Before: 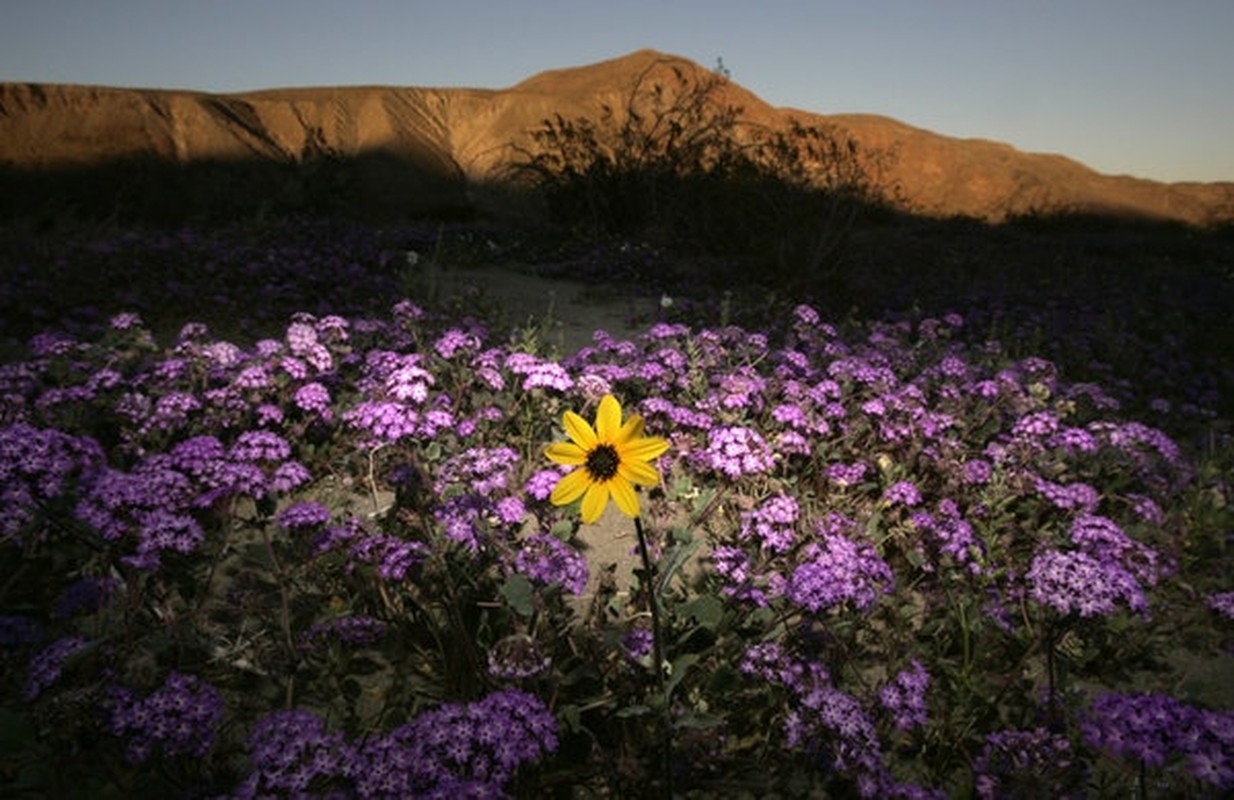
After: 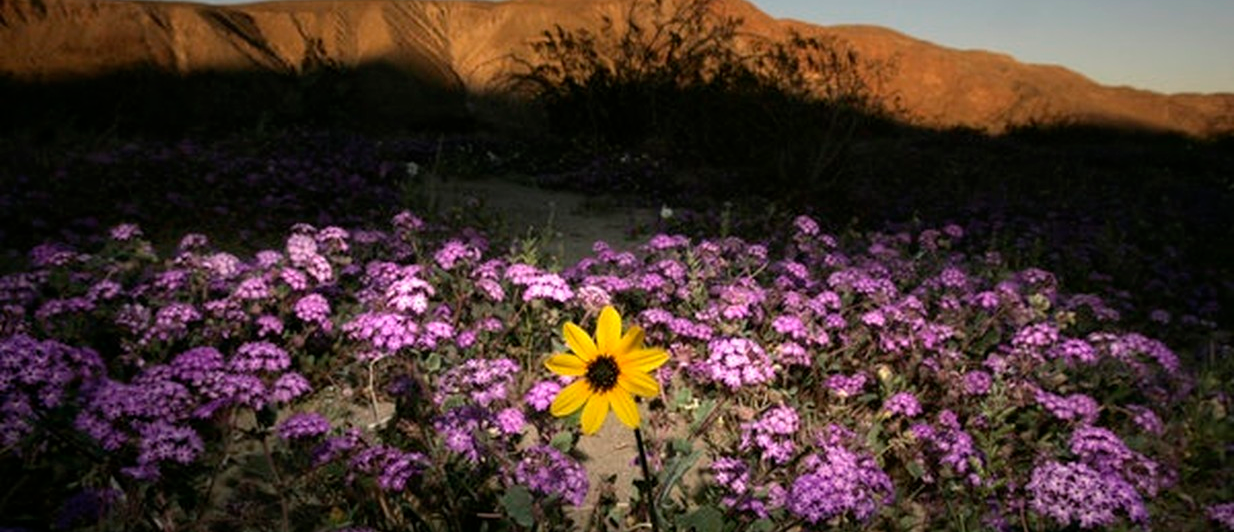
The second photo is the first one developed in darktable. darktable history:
crop: top 11.185%, bottom 22.273%
